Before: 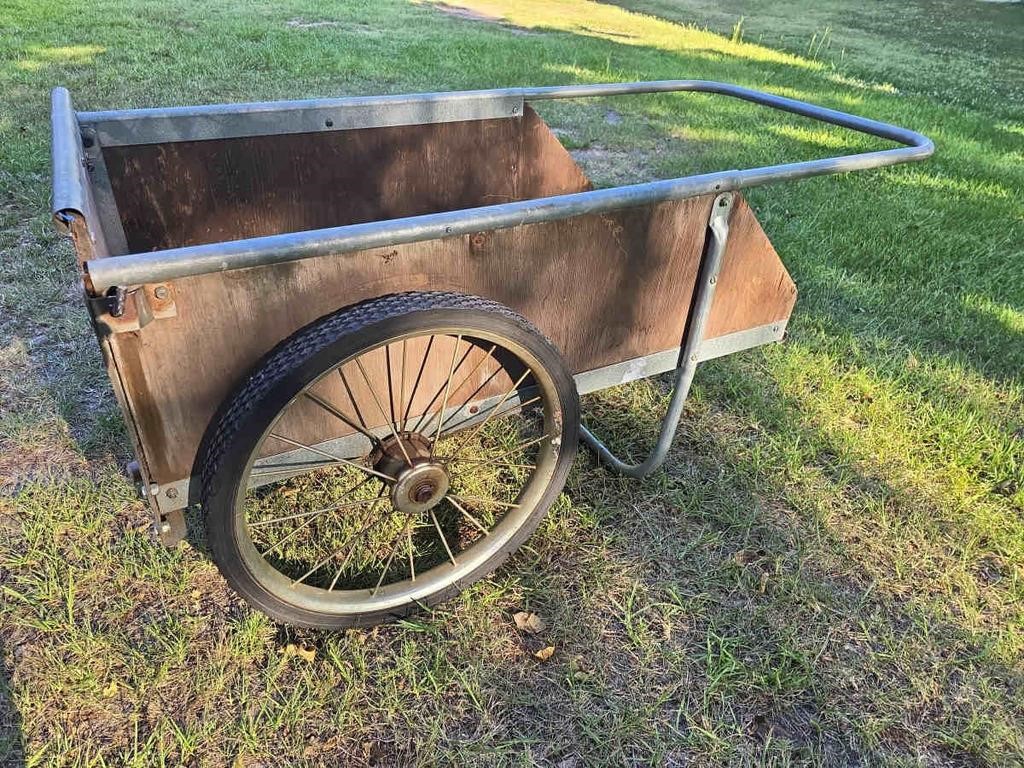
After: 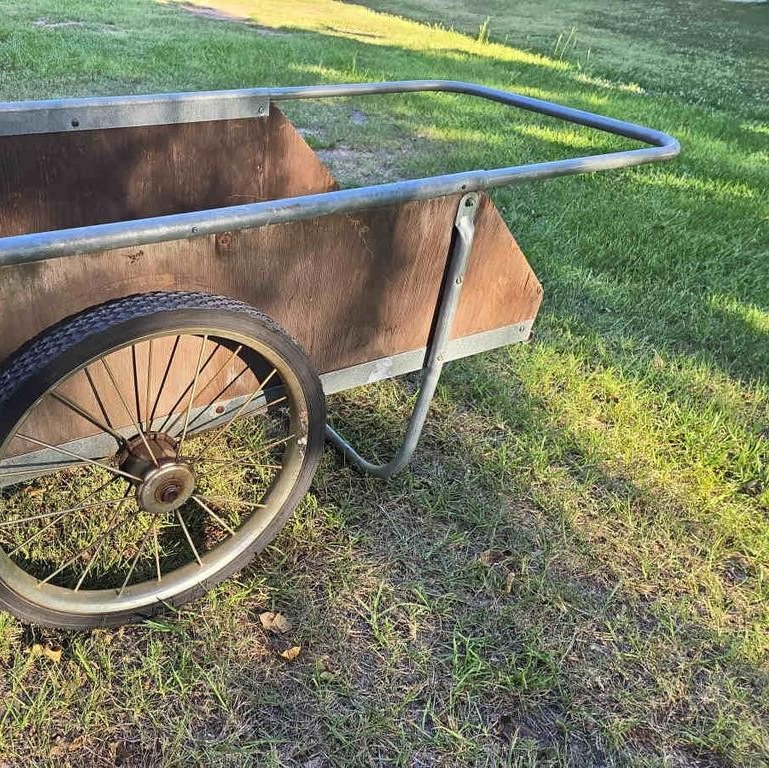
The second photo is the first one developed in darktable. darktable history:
crop and rotate: left 24.887%
